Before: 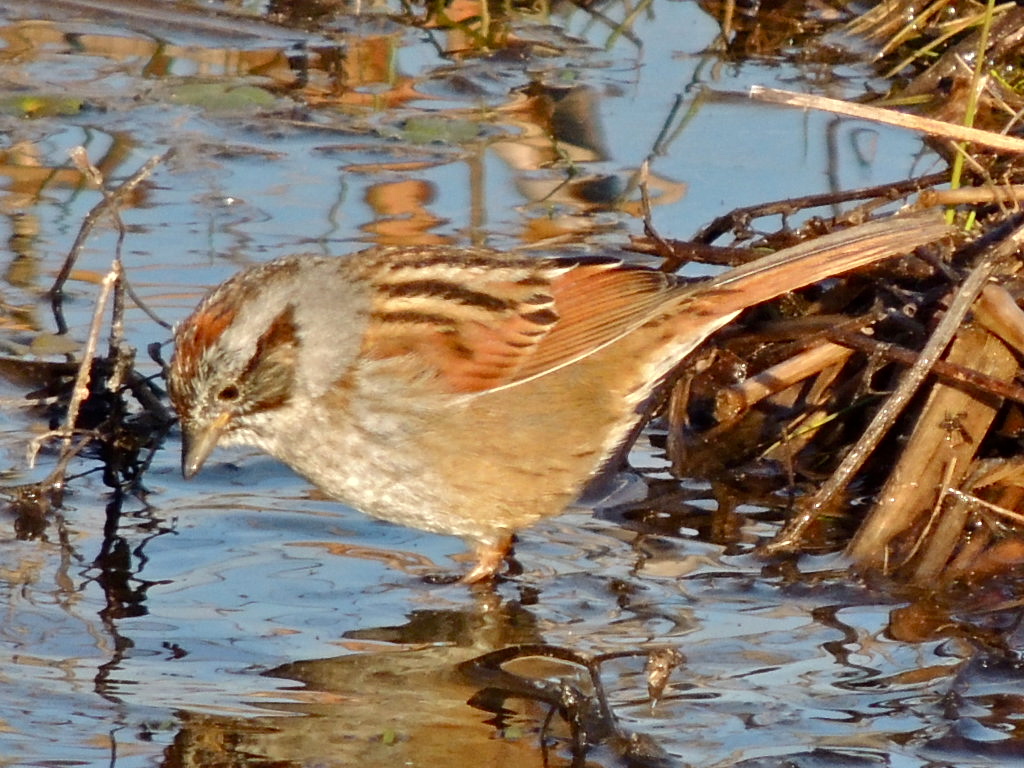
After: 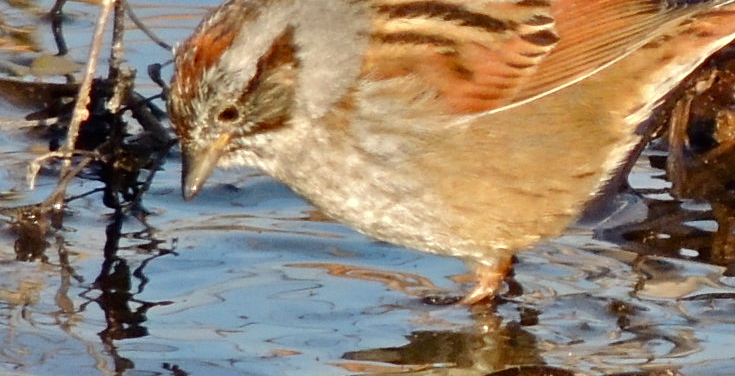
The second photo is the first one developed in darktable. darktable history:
crop: top 36.376%, right 28.222%, bottom 14.611%
